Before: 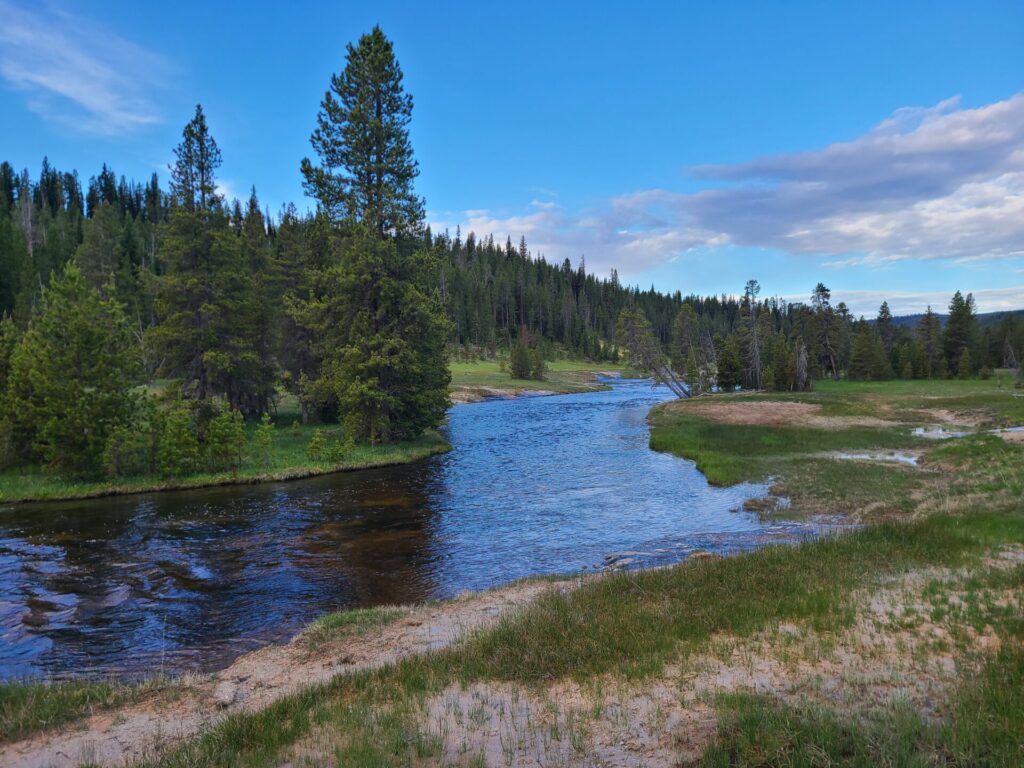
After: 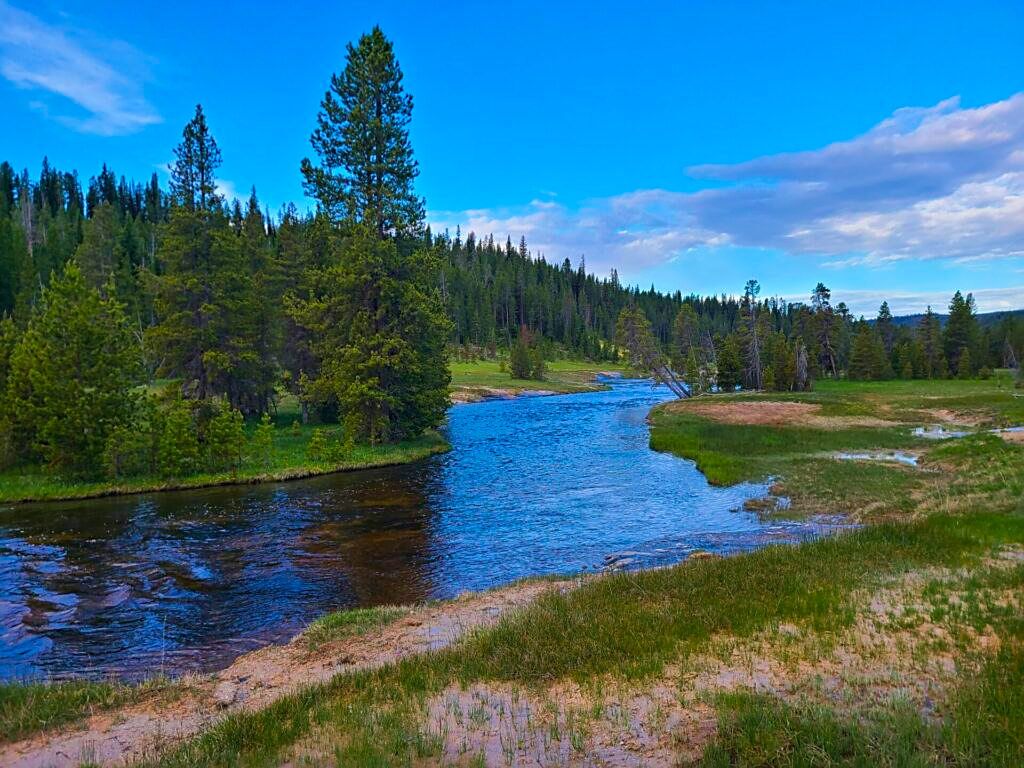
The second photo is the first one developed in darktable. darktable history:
color balance rgb: linear chroma grading › mid-tones 7.877%, perceptual saturation grading › global saturation 38.703%, global vibrance 20%
velvia: strength 30.67%
sharpen: on, module defaults
